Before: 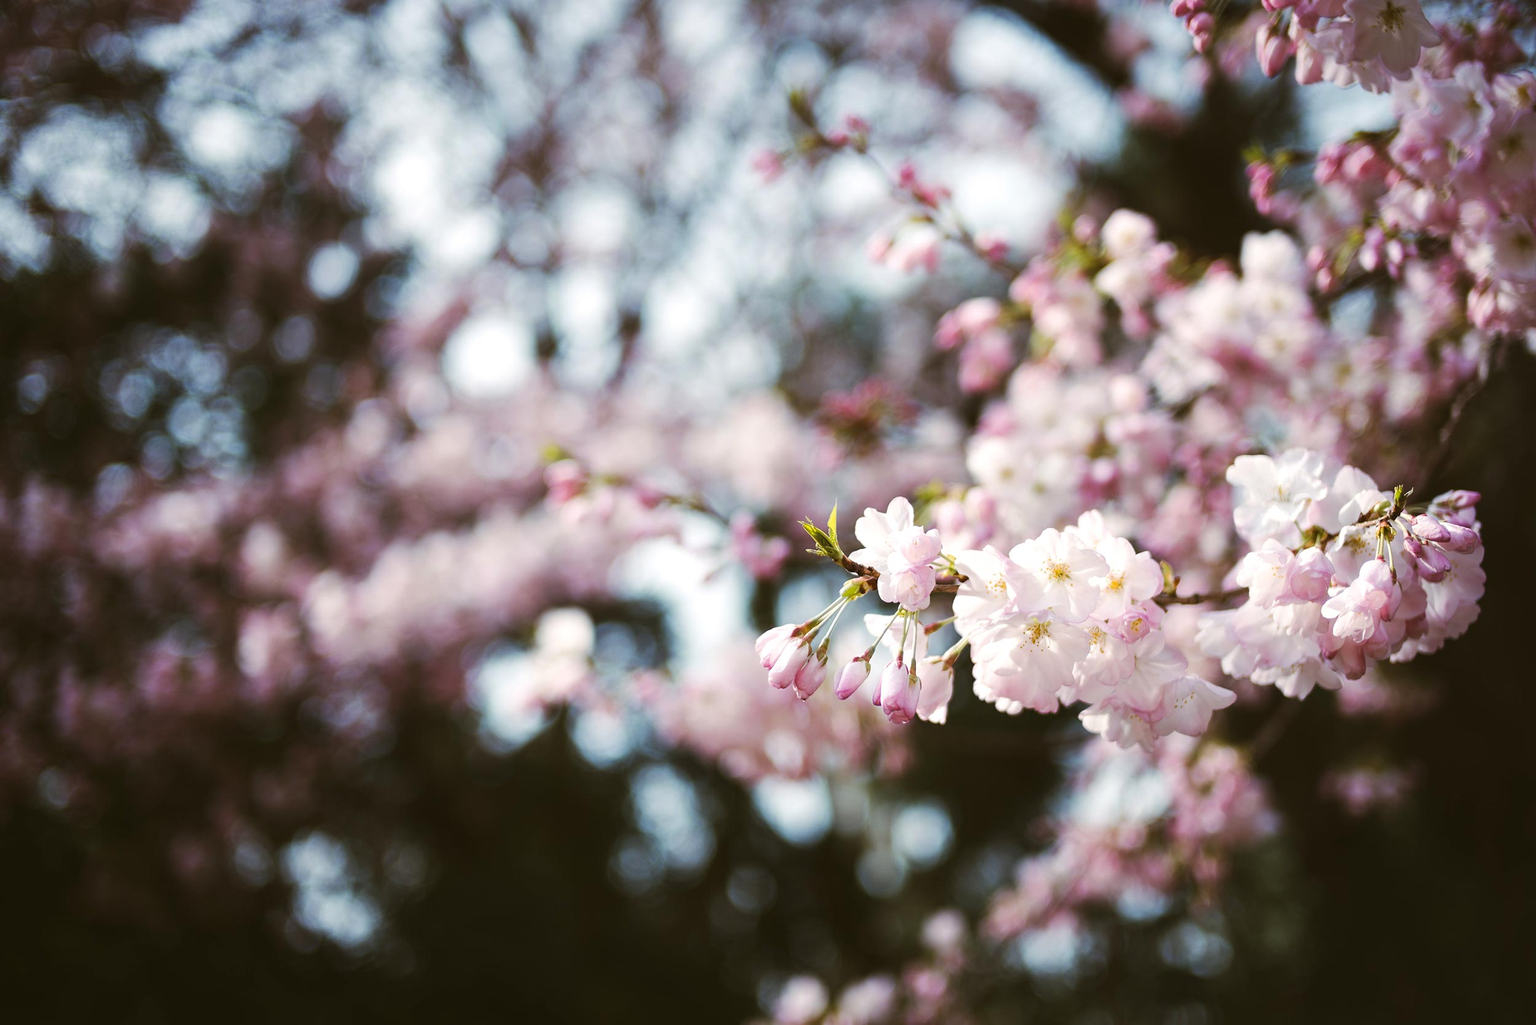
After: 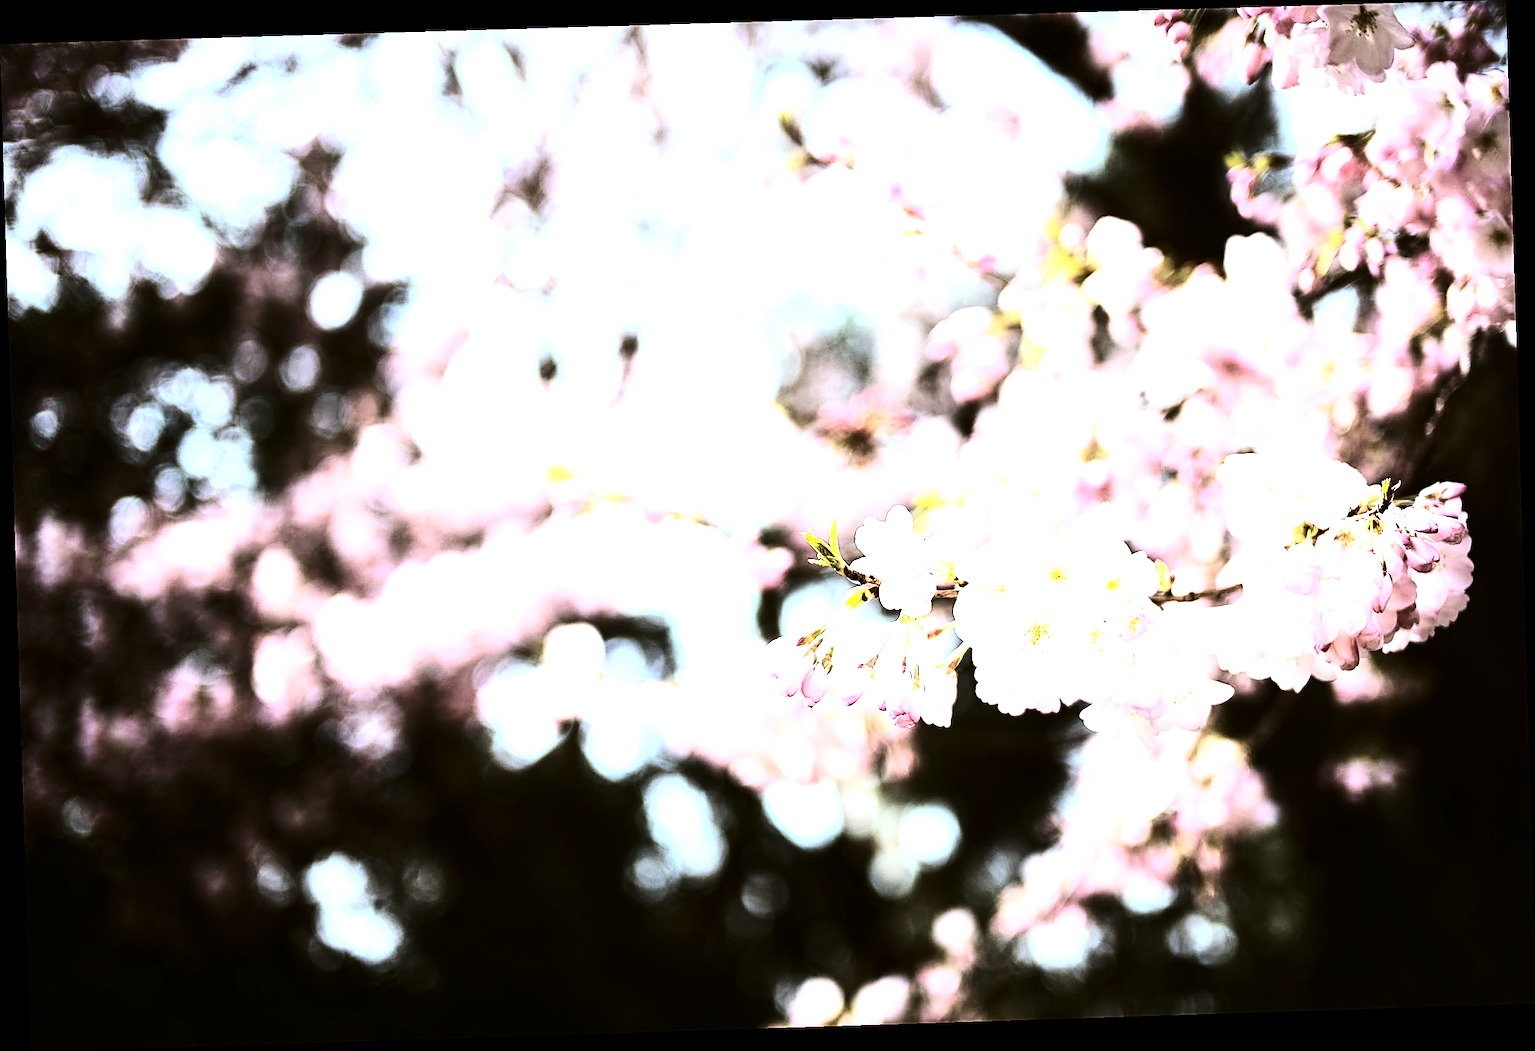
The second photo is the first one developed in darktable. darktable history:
levels: levels [0.029, 0.545, 0.971]
contrast brightness saturation: contrast 0.5, saturation -0.1
sharpen: on, module defaults
rotate and perspective: rotation -1.77°, lens shift (horizontal) 0.004, automatic cropping off
exposure: black level correction 0, exposure 1.6 EV, compensate exposure bias true, compensate highlight preservation false
